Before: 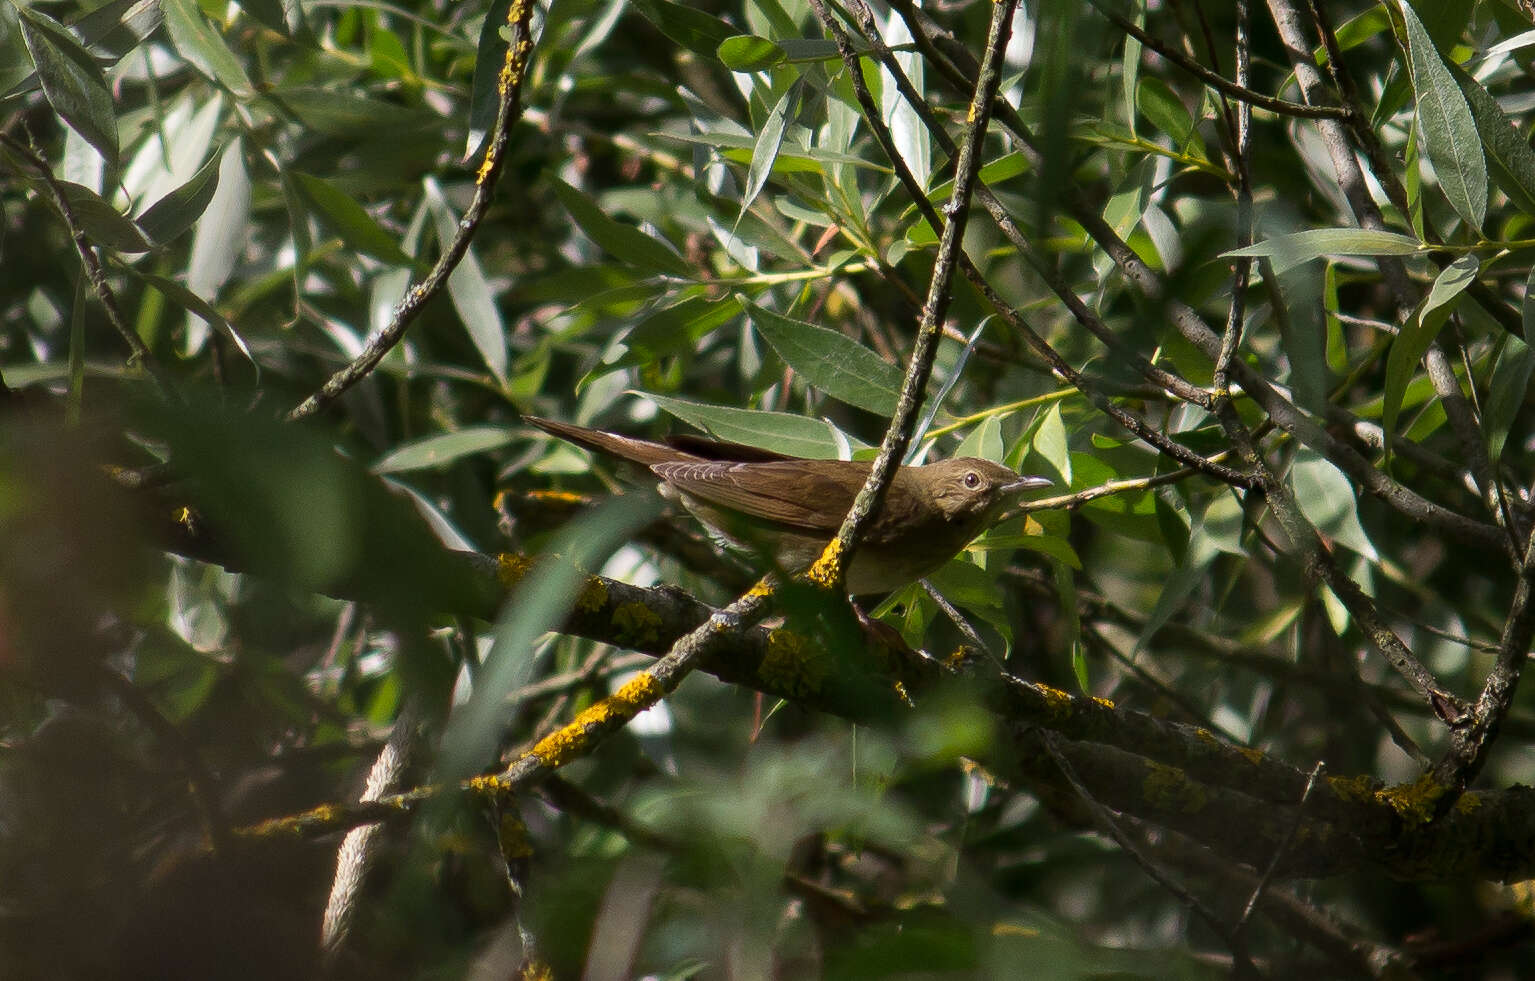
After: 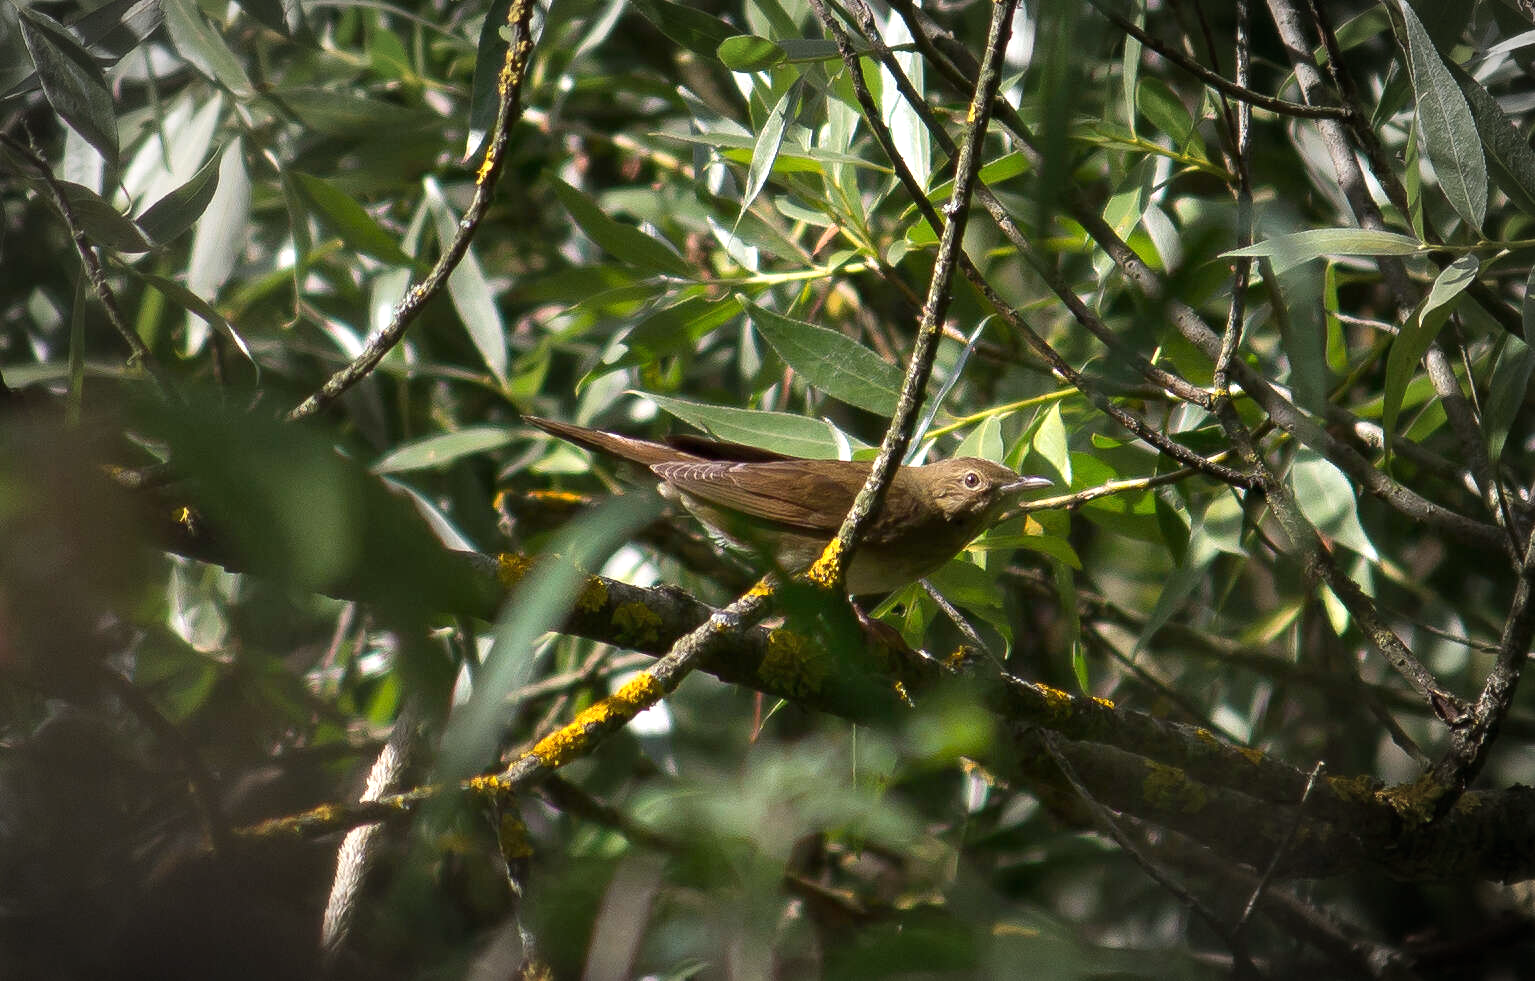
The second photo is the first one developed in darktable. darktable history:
vignetting: automatic ratio true
exposure: black level correction 0, exposure 0.5 EV, compensate highlight preservation false
